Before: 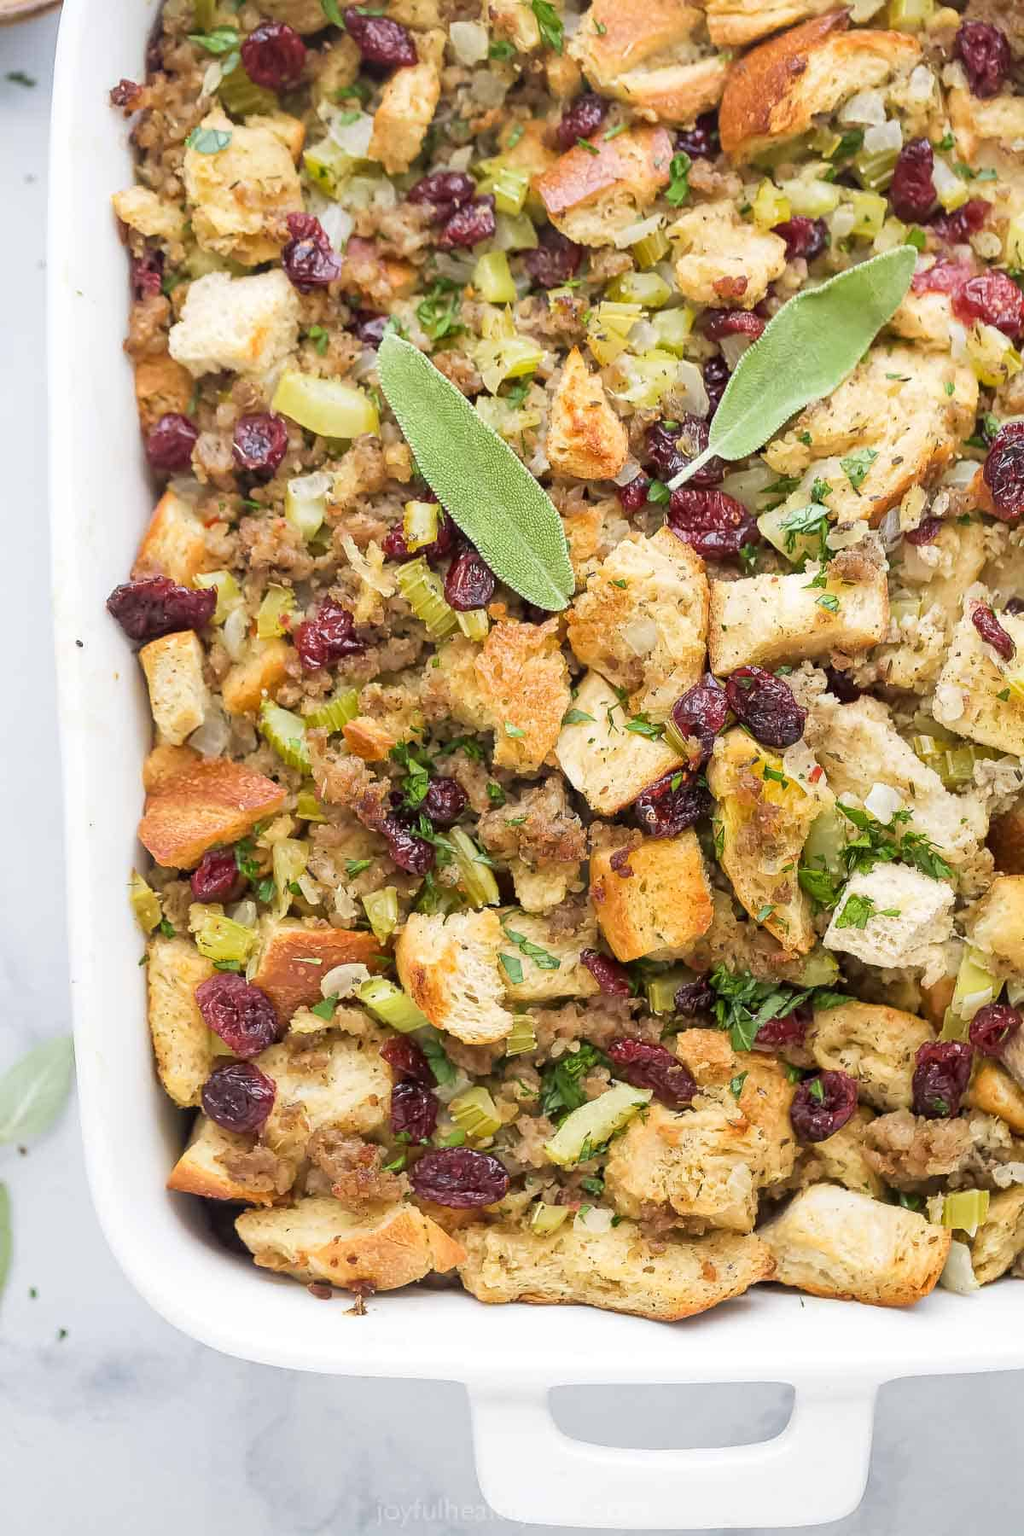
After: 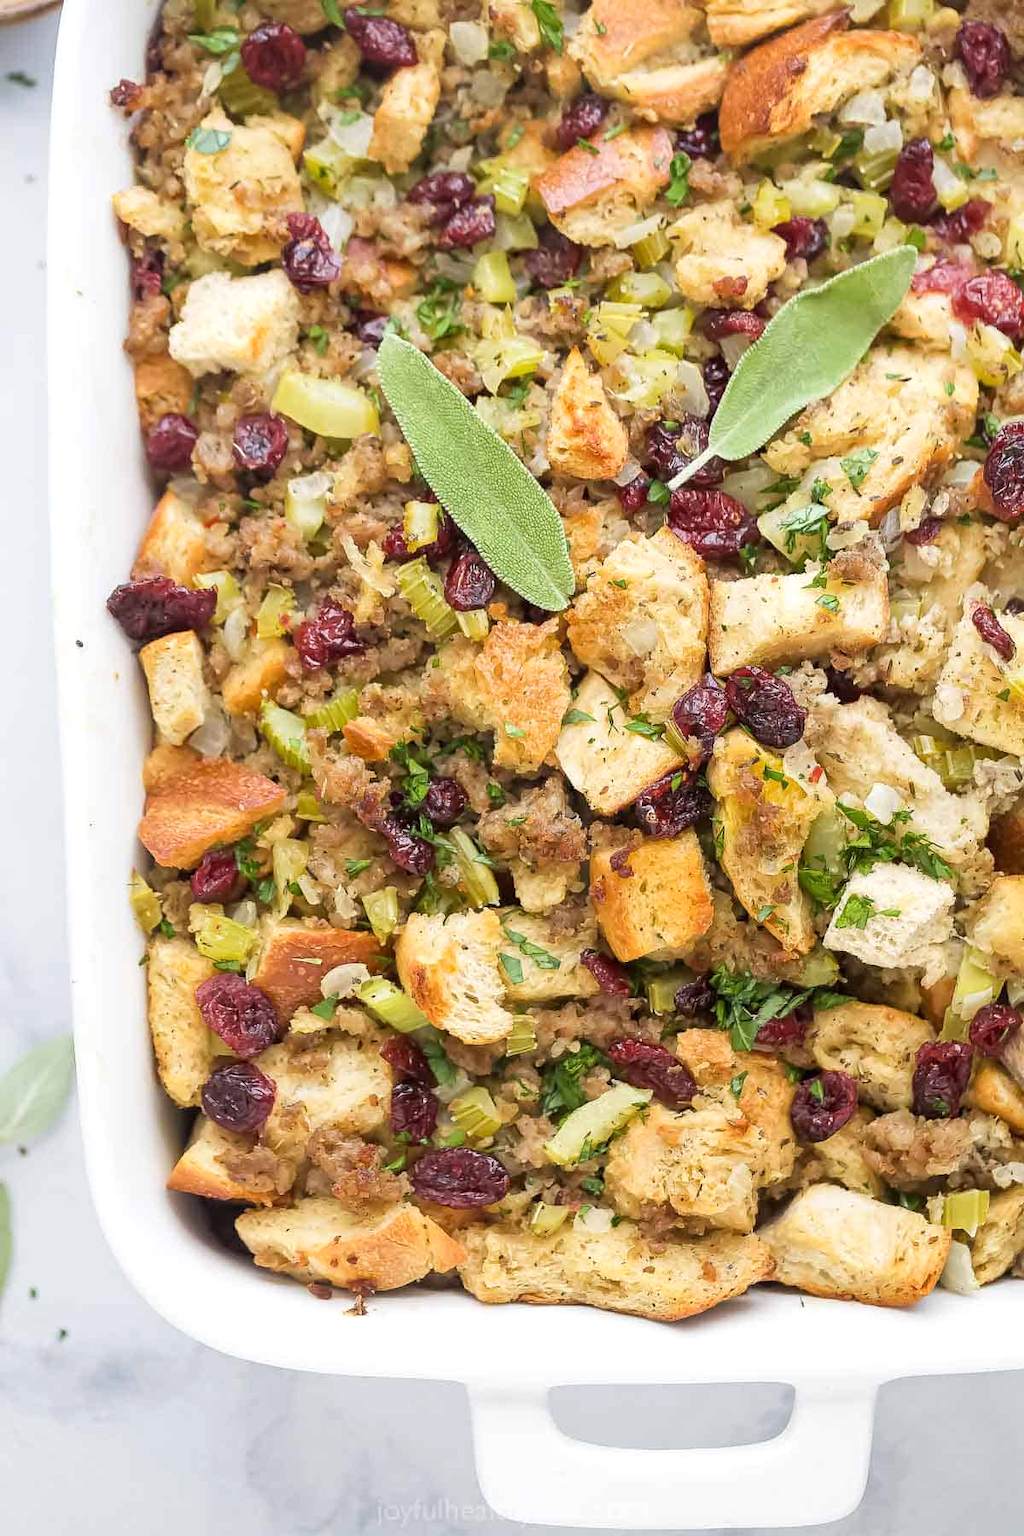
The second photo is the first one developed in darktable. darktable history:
exposure: exposure 0.082 EV, compensate highlight preservation false
